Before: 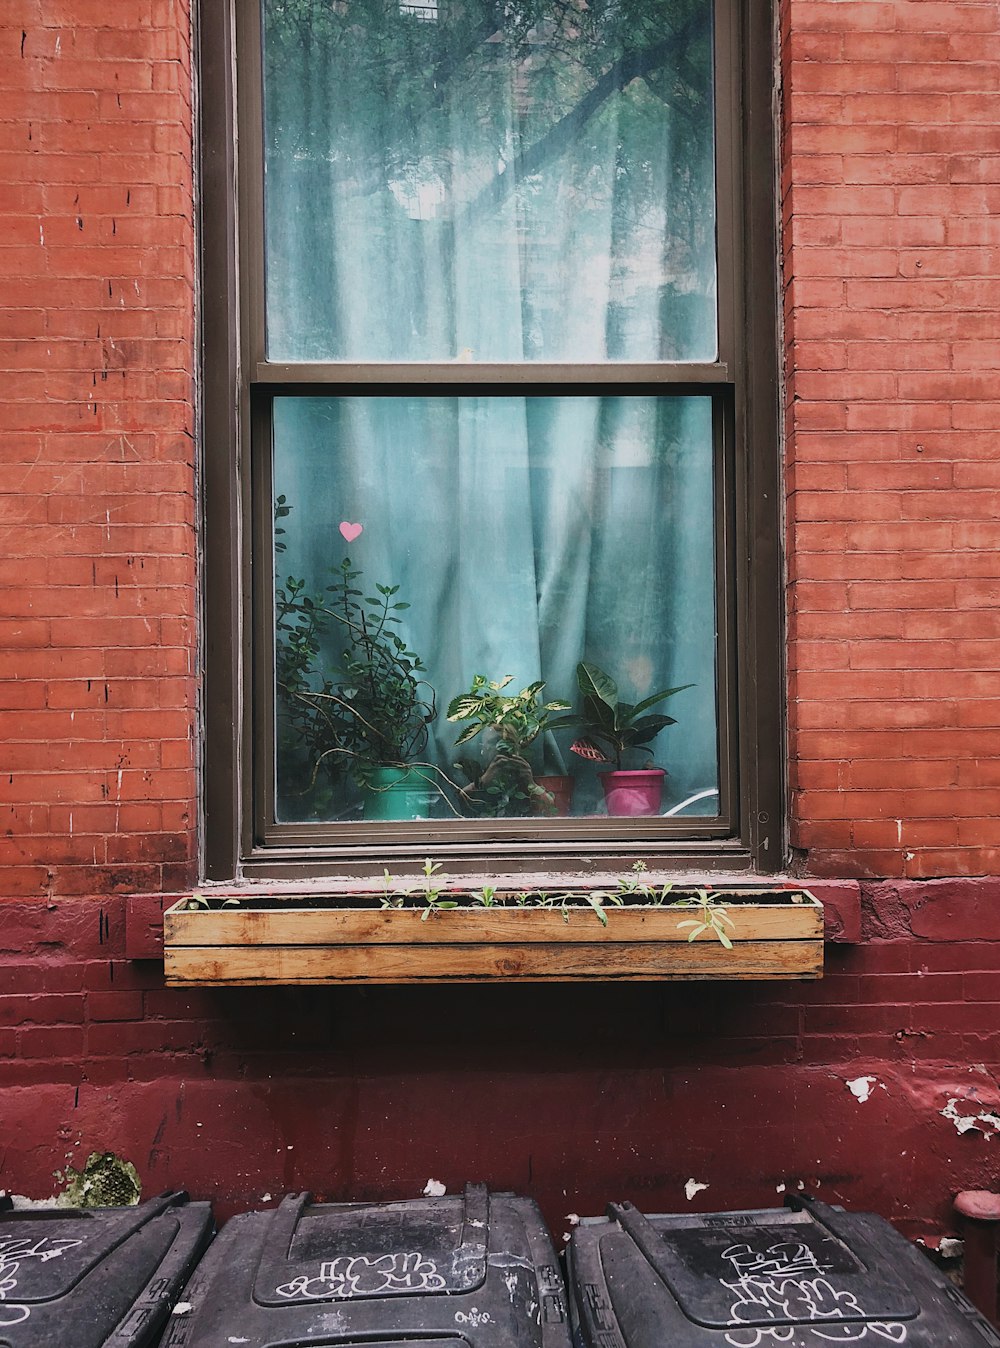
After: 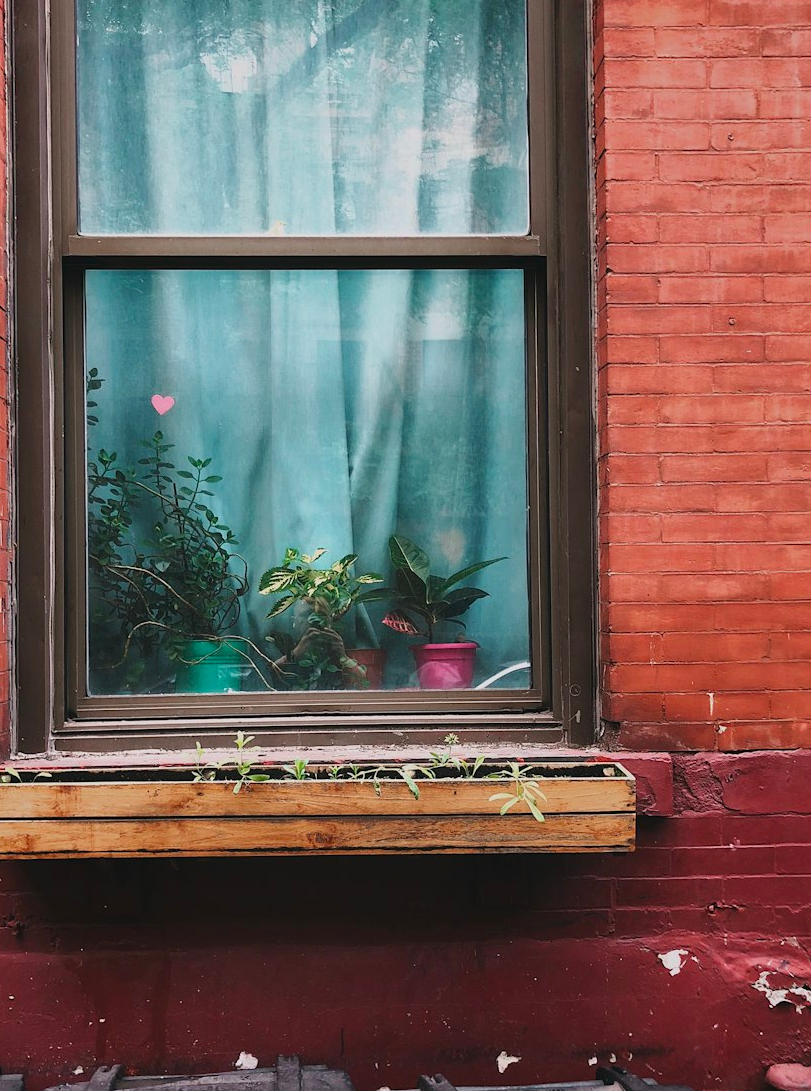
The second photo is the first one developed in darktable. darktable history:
crop: left 18.872%, top 9.434%, right 0%, bottom 9.624%
